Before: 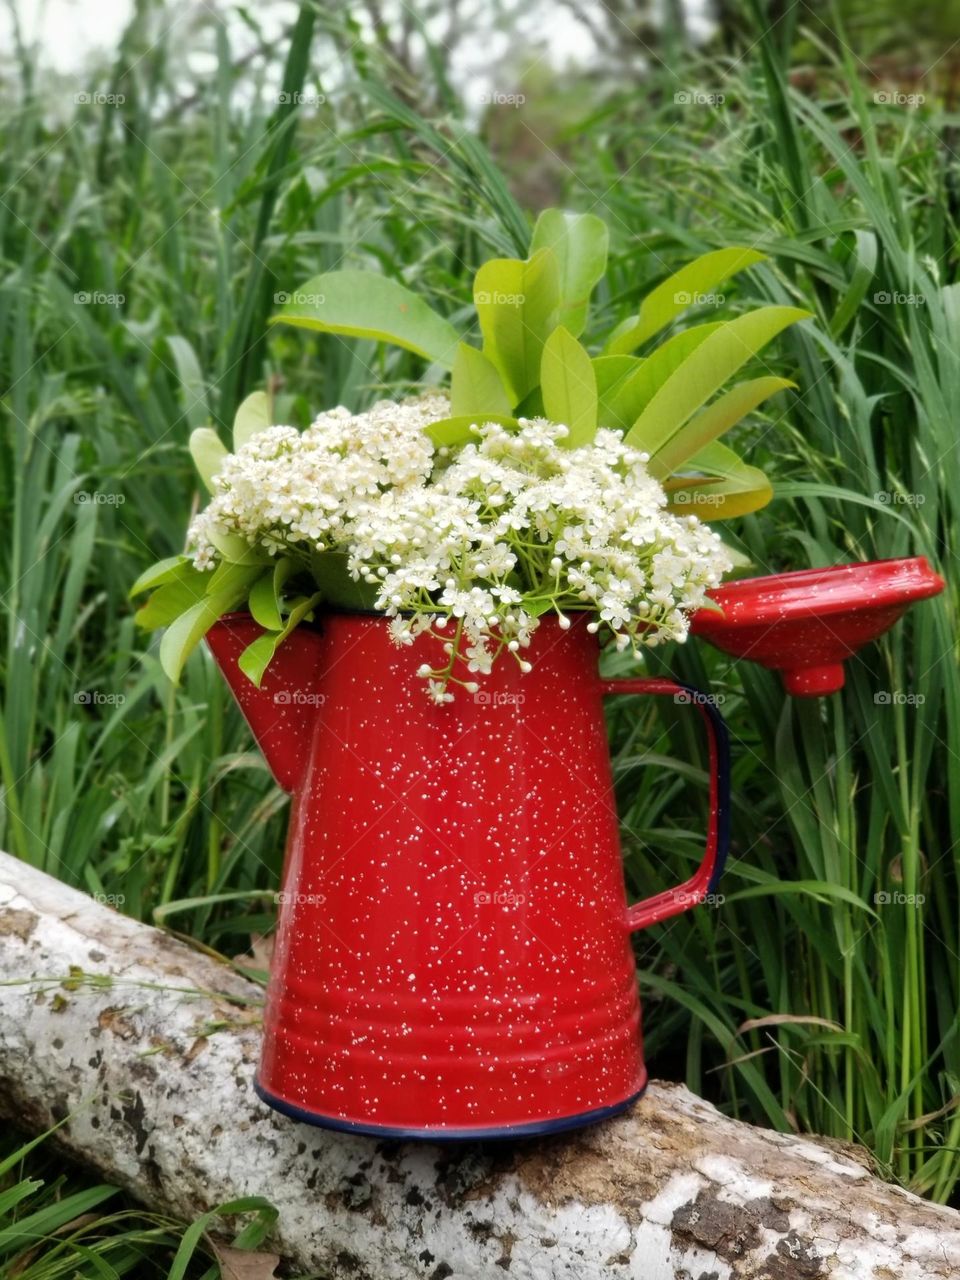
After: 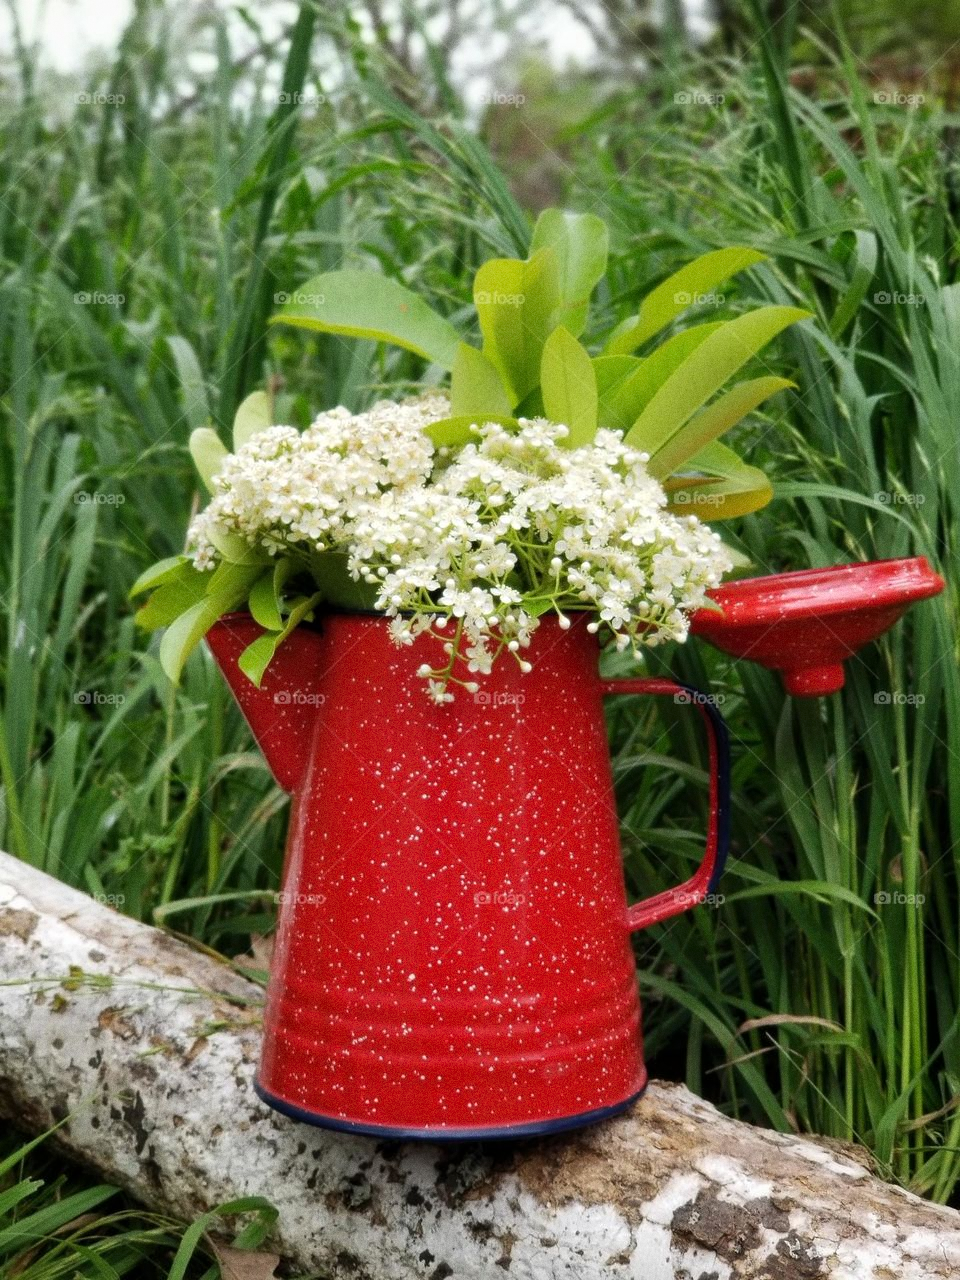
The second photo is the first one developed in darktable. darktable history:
tone equalizer: -8 EV -0.55 EV
grain: coarseness 0.09 ISO
